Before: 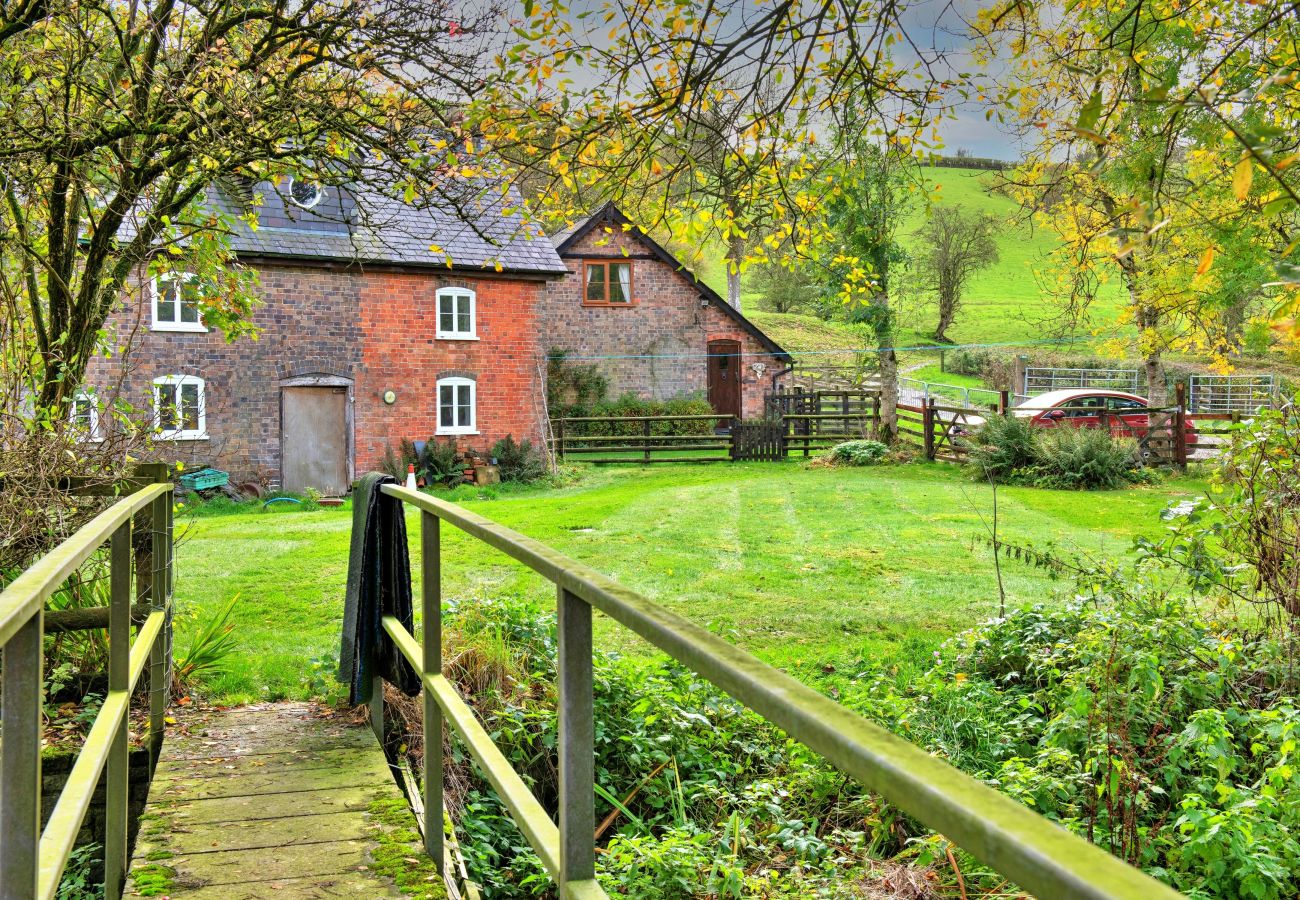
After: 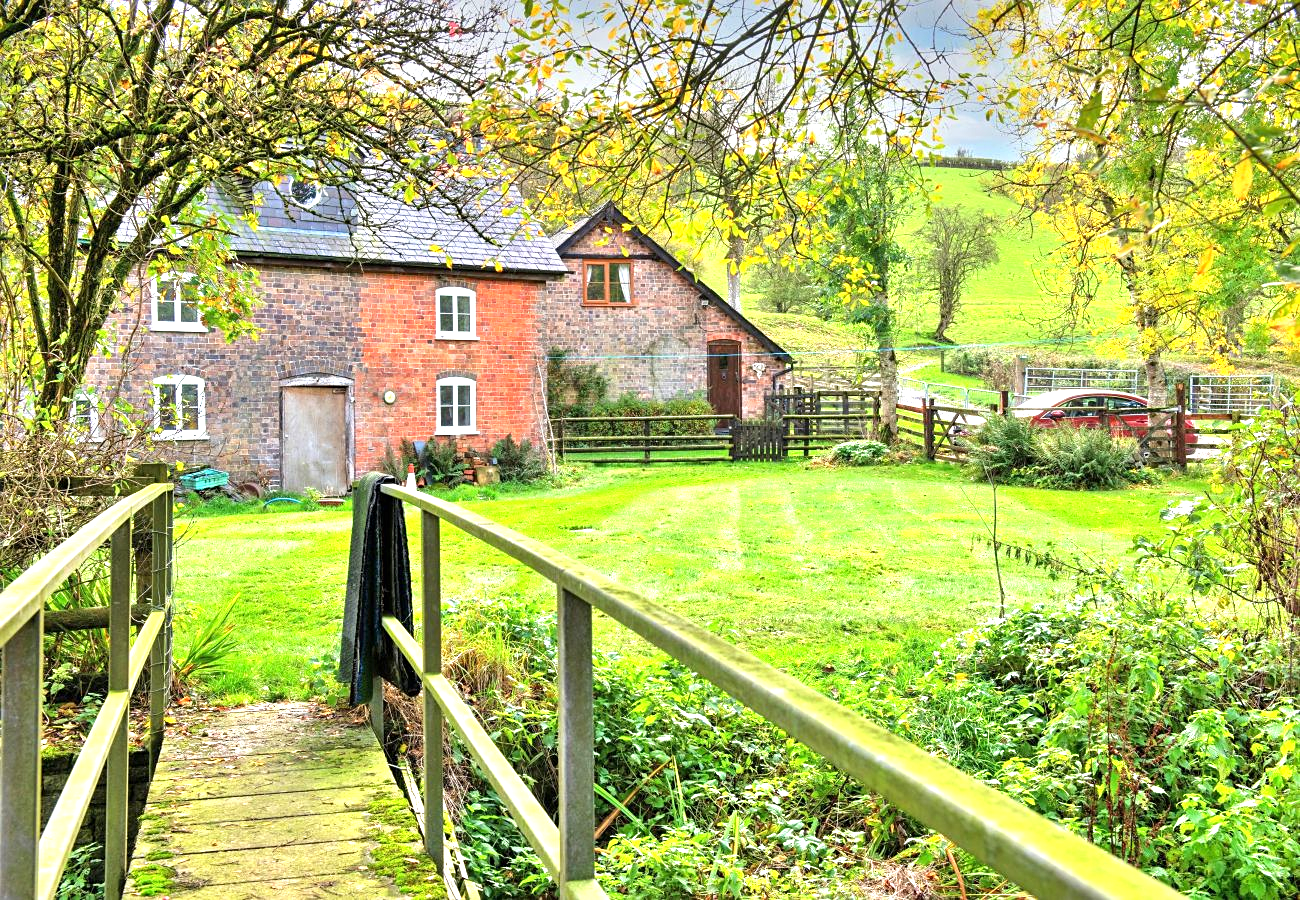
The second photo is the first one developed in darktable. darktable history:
sharpen: amount 0.216
exposure: black level correction 0, exposure 0.893 EV, compensate highlight preservation false
